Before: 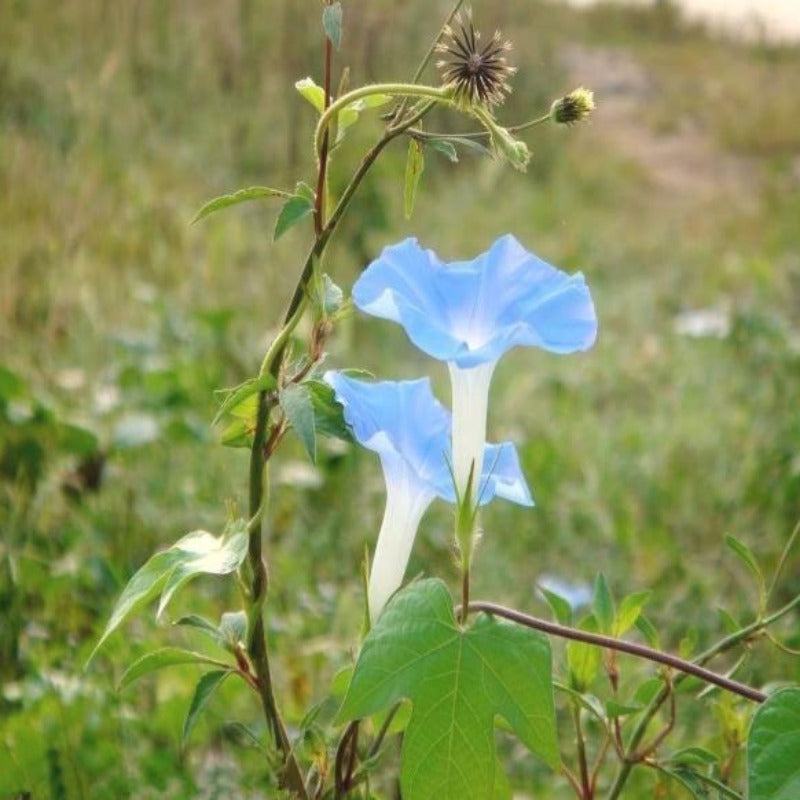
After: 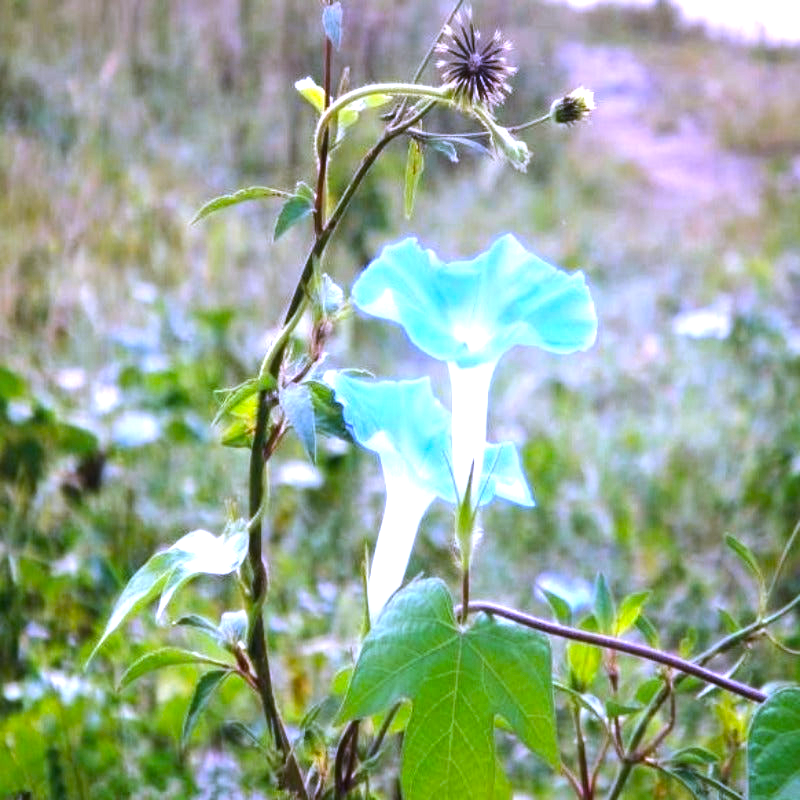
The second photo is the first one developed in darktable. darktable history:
white balance: red 0.98, blue 1.61
tone equalizer: -8 EV -0.75 EV, -7 EV -0.7 EV, -6 EV -0.6 EV, -5 EV -0.4 EV, -3 EV 0.4 EV, -2 EV 0.6 EV, -1 EV 0.7 EV, +0 EV 0.75 EV, edges refinement/feathering 500, mask exposure compensation -1.57 EV, preserve details no
color balance: contrast 6.48%, output saturation 113.3%
